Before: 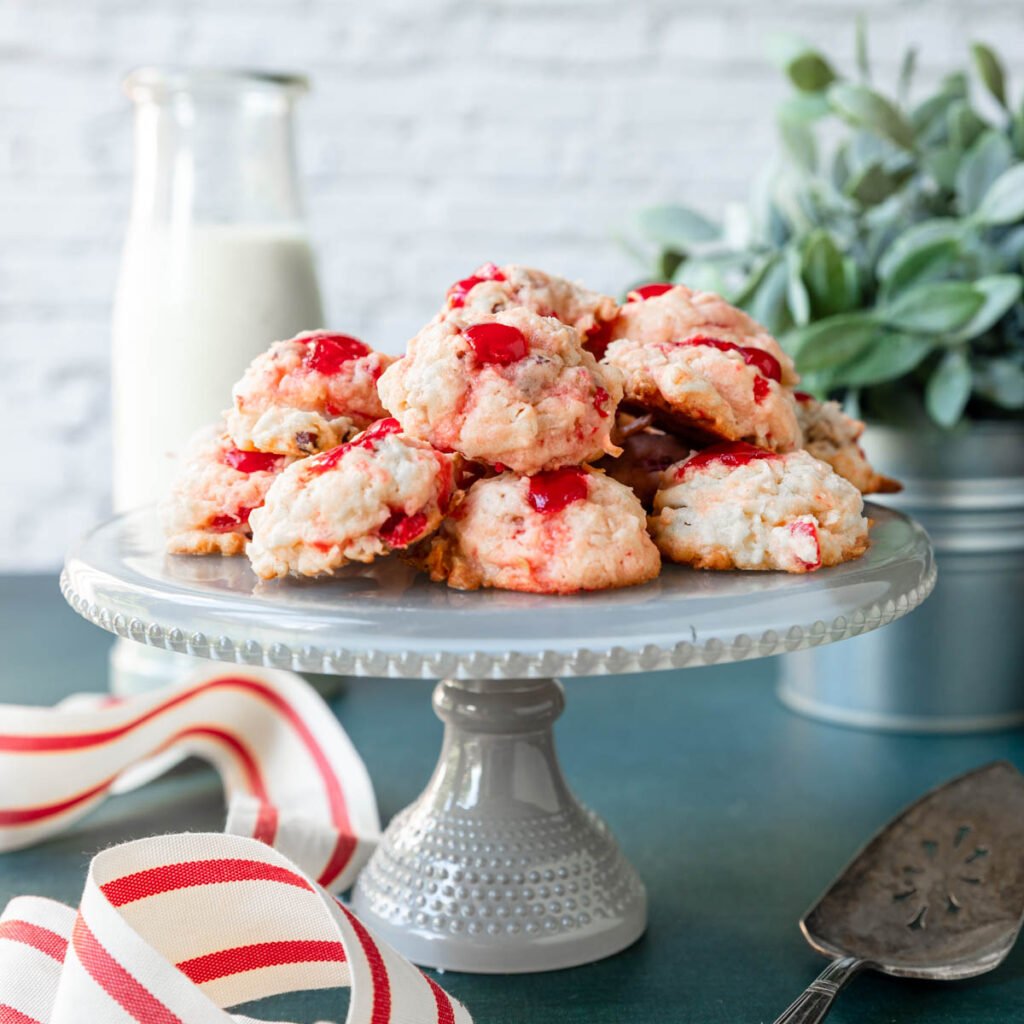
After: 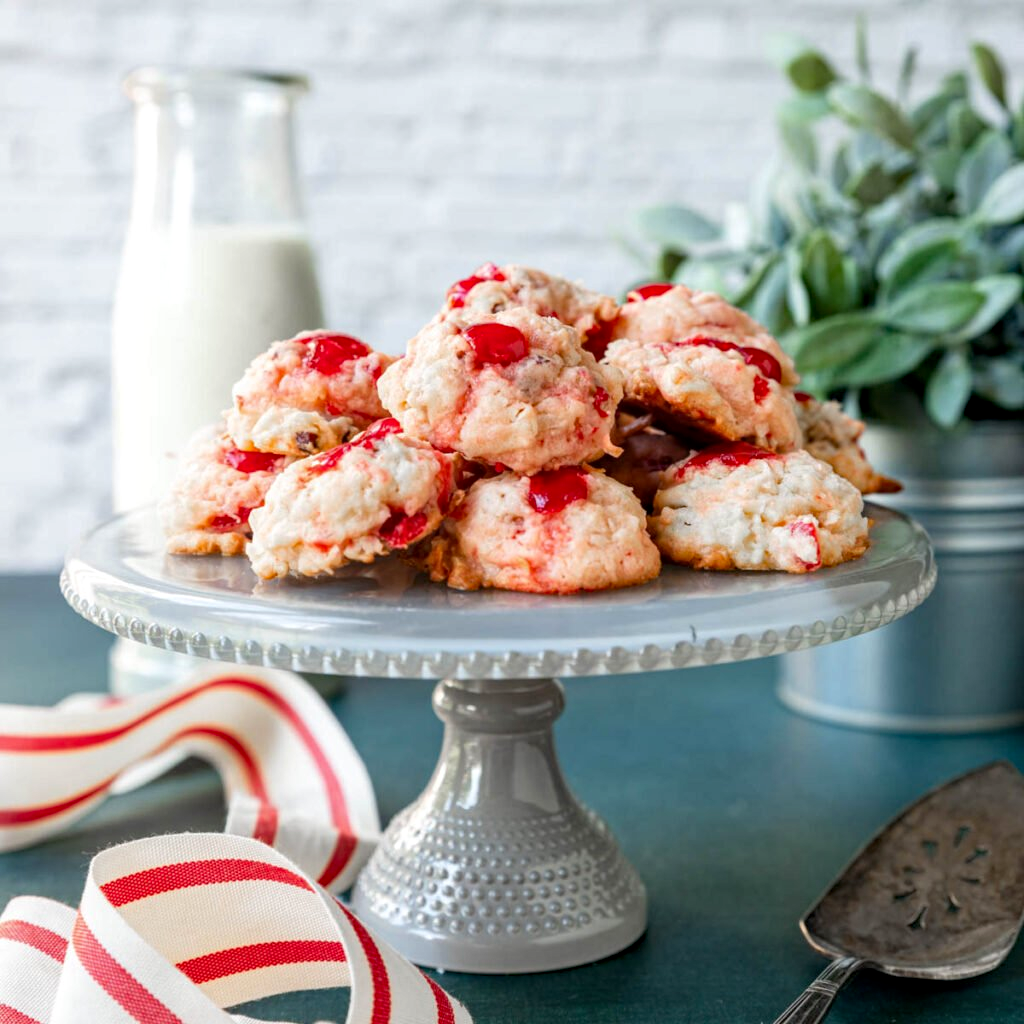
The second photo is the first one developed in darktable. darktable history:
local contrast: highlights 100%, shadows 100%, detail 120%, midtone range 0.2
haze removal: adaptive false
